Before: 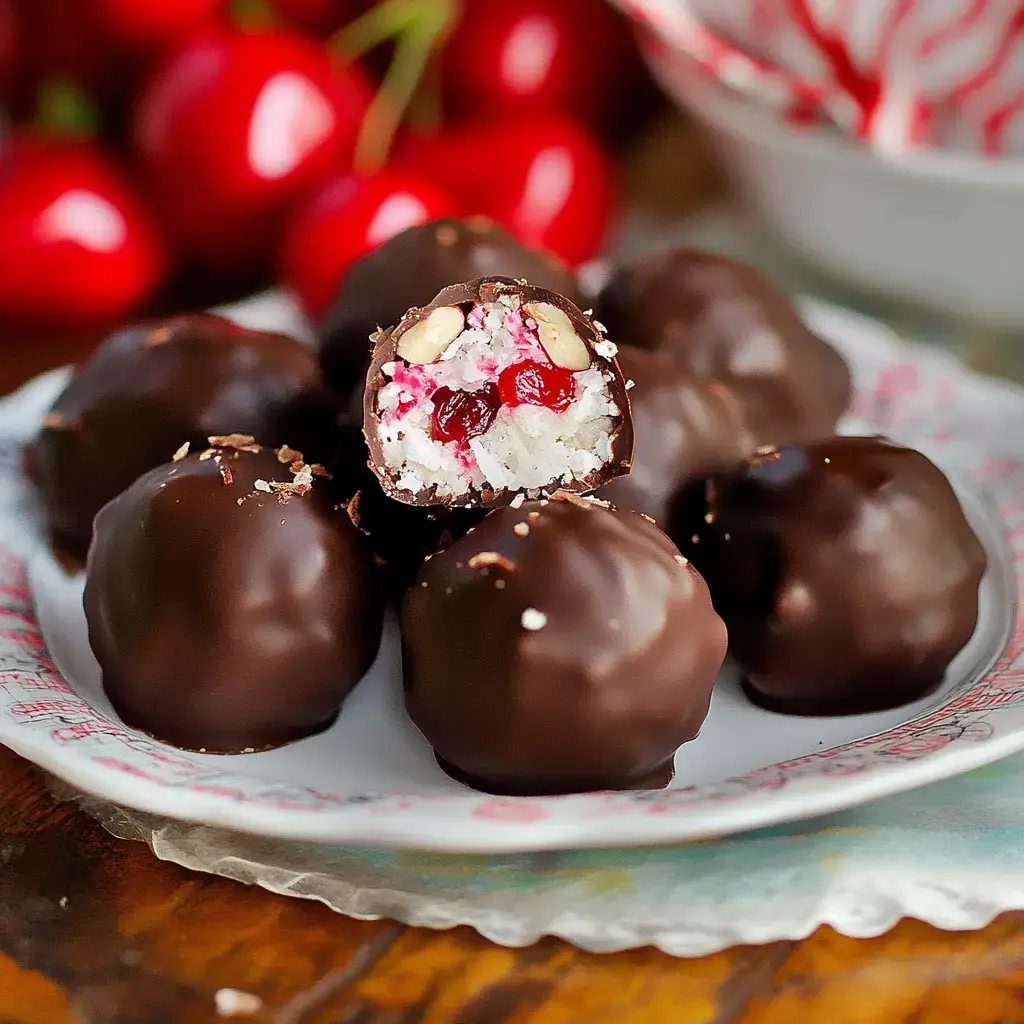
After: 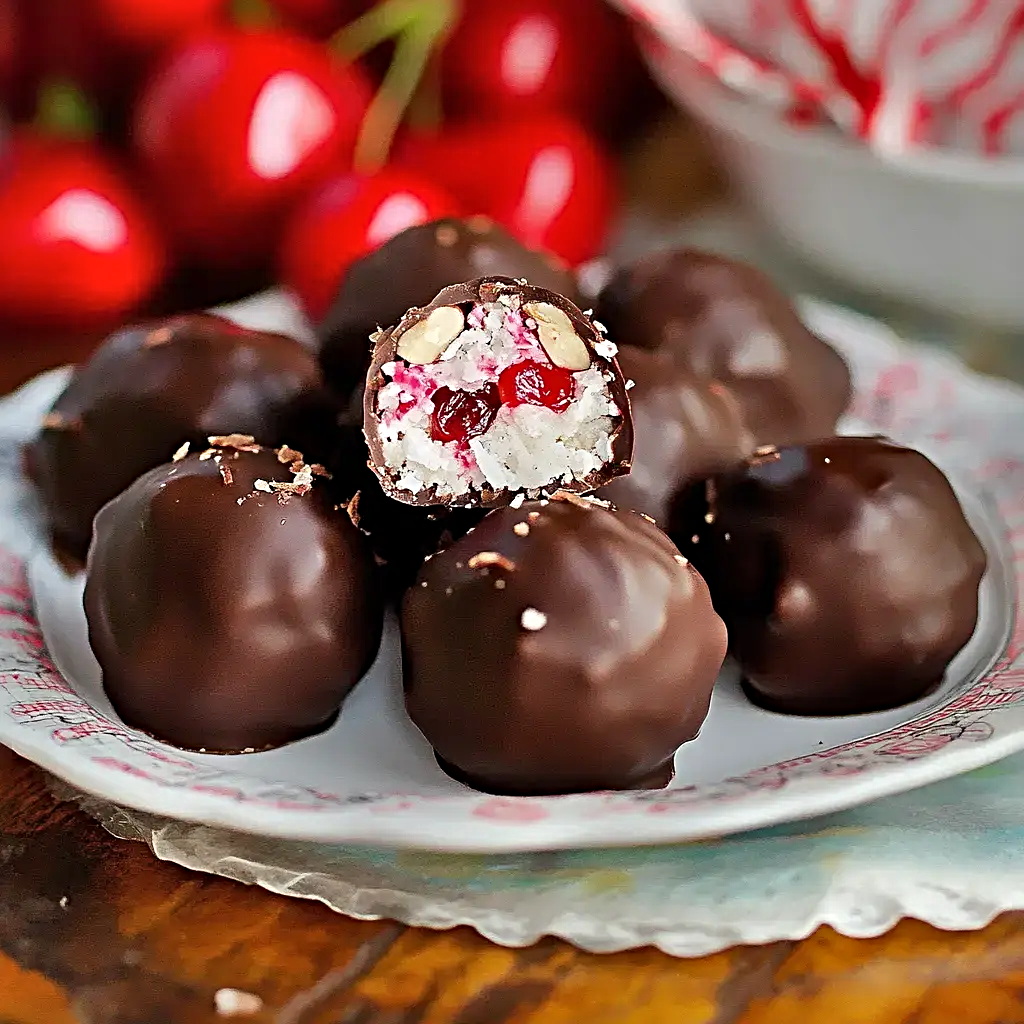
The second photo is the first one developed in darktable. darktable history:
shadows and highlights: shadows 40.02, highlights -53.37, low approximation 0.01, soften with gaussian
sharpen: radius 4.839
